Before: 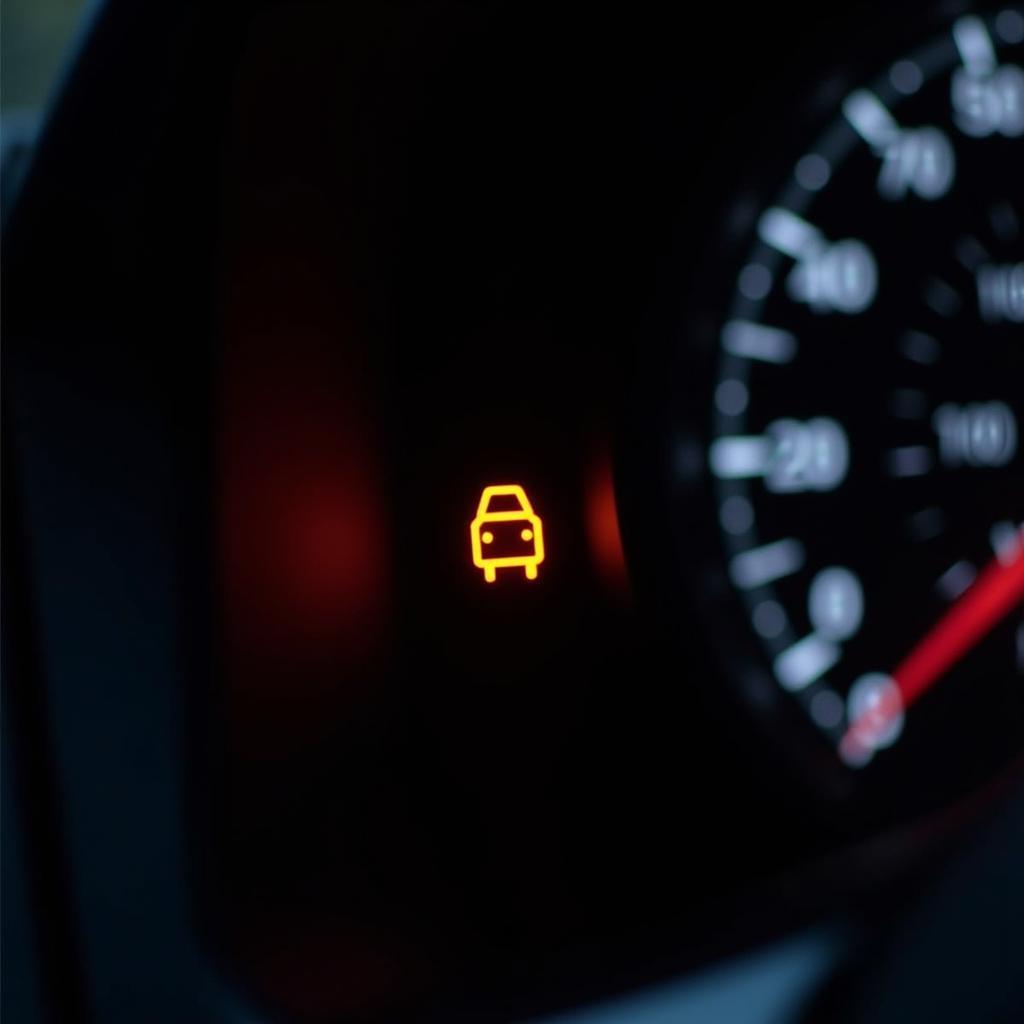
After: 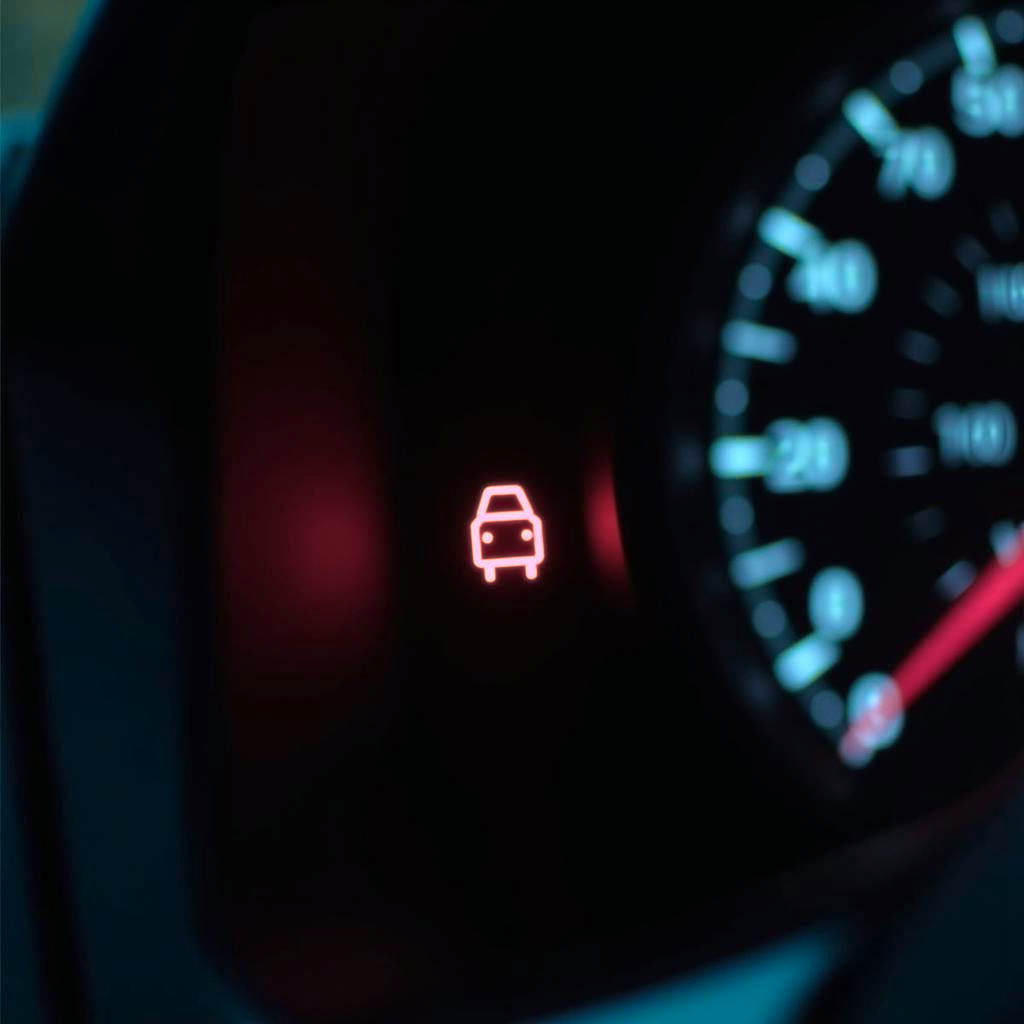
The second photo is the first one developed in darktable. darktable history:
exposure: black level correction 0, exposure 0.5 EV, compensate highlight preservation false
color correction: highlights a* -11.71, highlights b* -15.58
soften: size 10%, saturation 50%, brightness 0.2 EV, mix 10%
color zones: curves: ch2 [(0, 0.488) (0.143, 0.417) (0.286, 0.212) (0.429, 0.179) (0.571, 0.154) (0.714, 0.415) (0.857, 0.495) (1, 0.488)]
